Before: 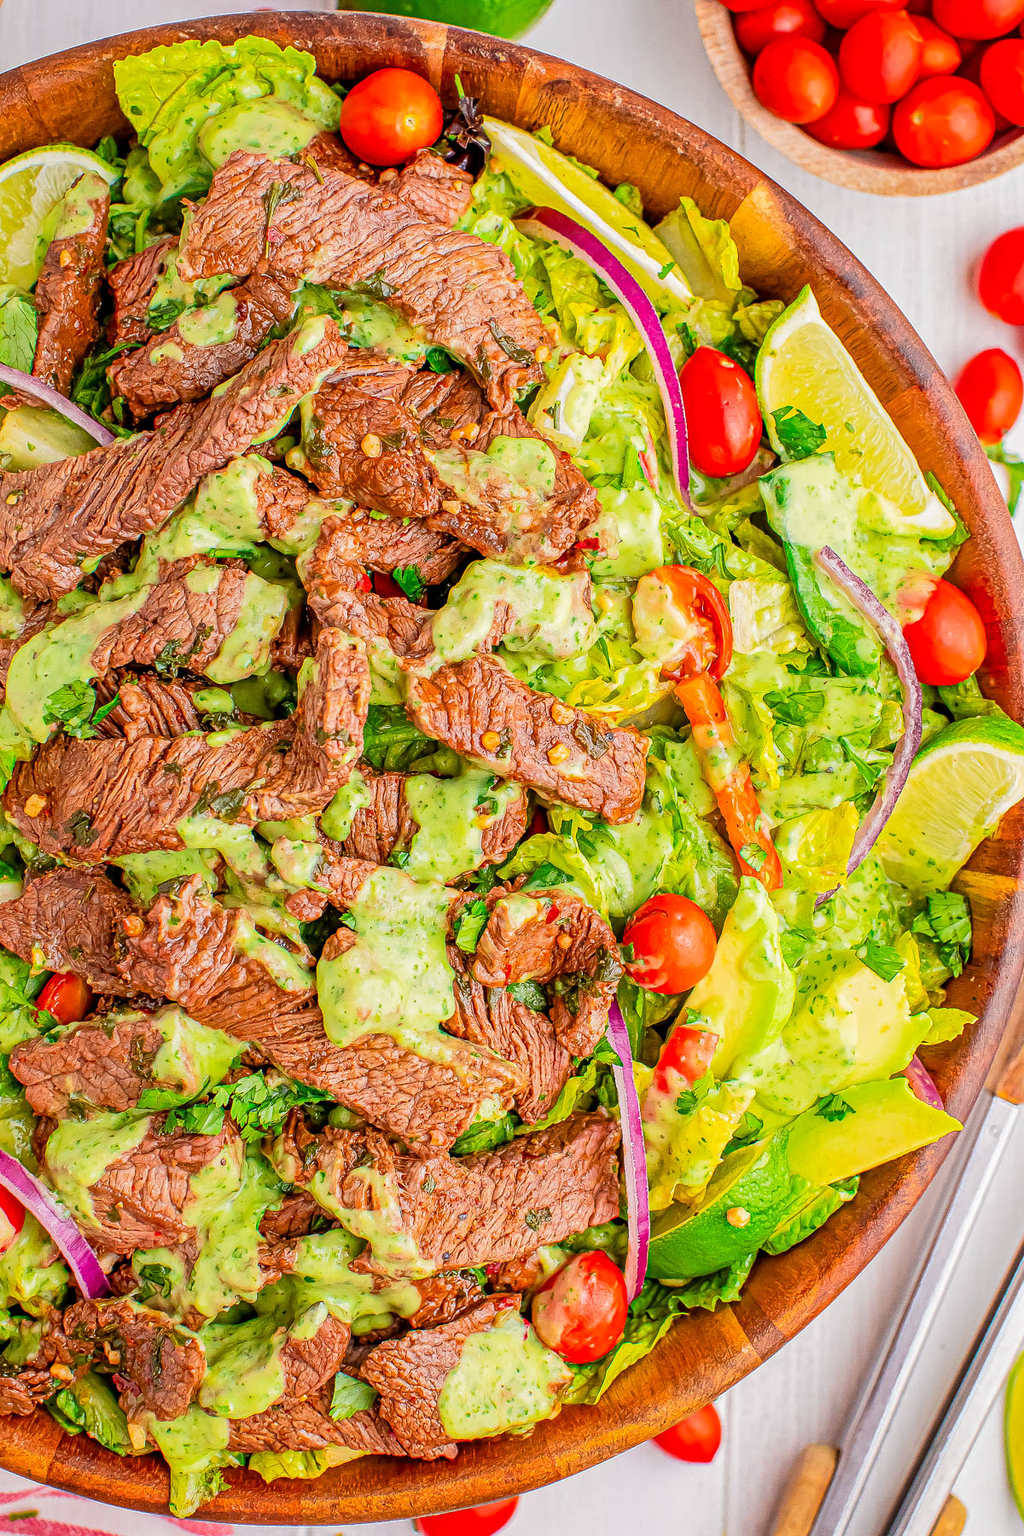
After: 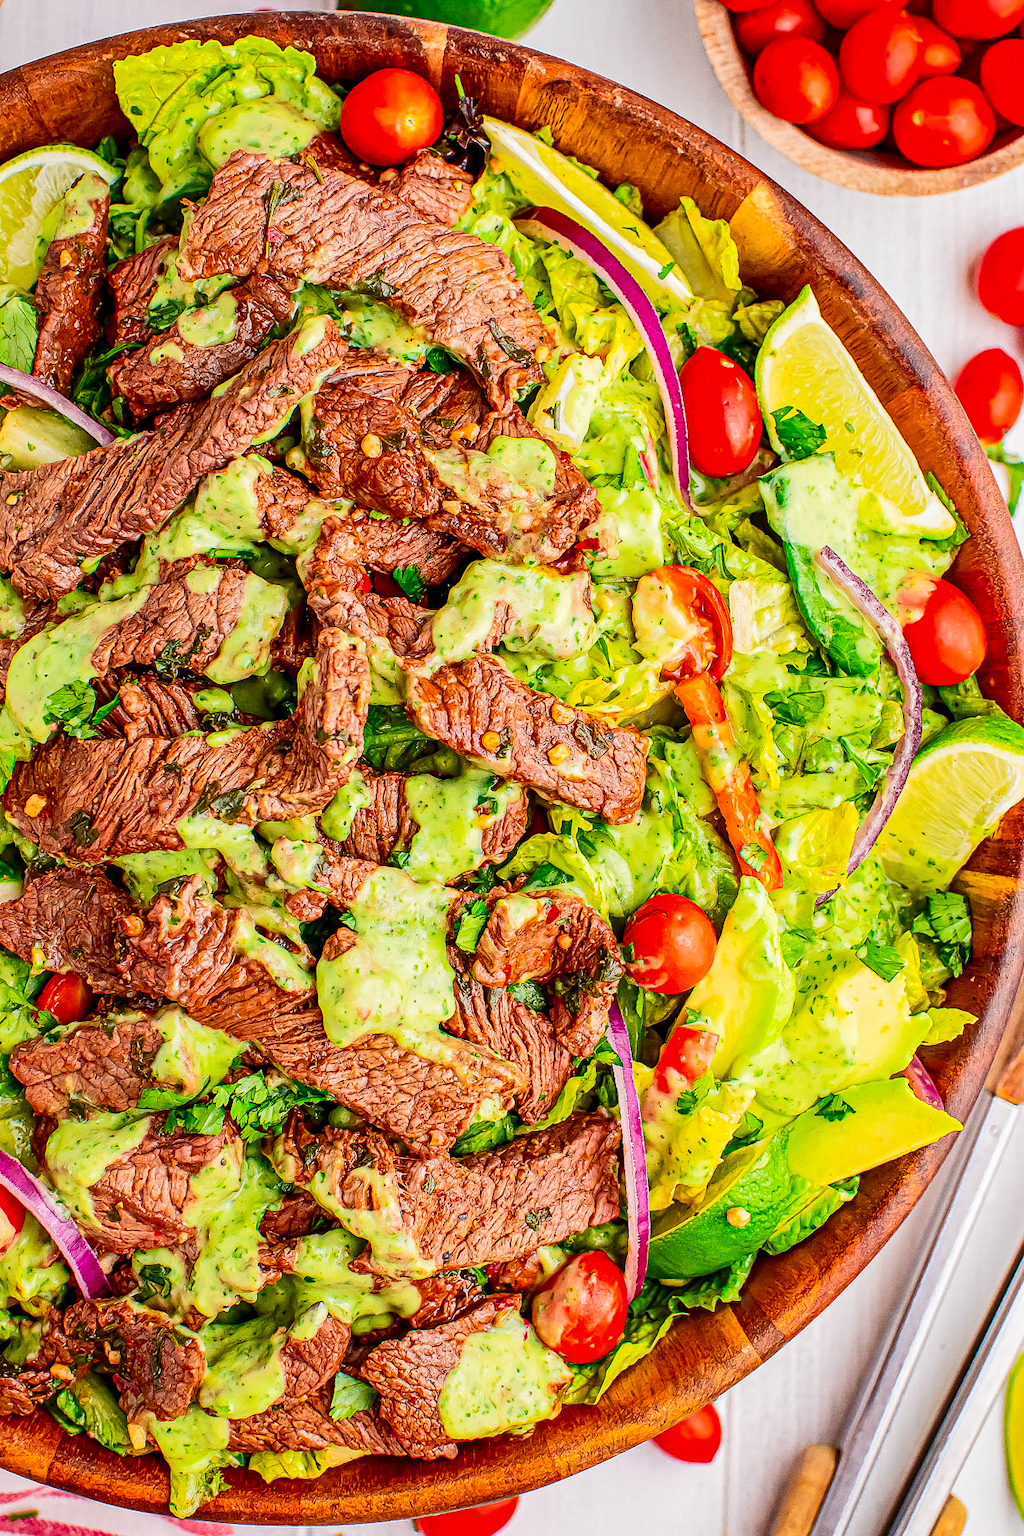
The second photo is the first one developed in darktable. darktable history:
contrast brightness saturation: contrast 0.202, brightness -0.114, saturation 0.1
